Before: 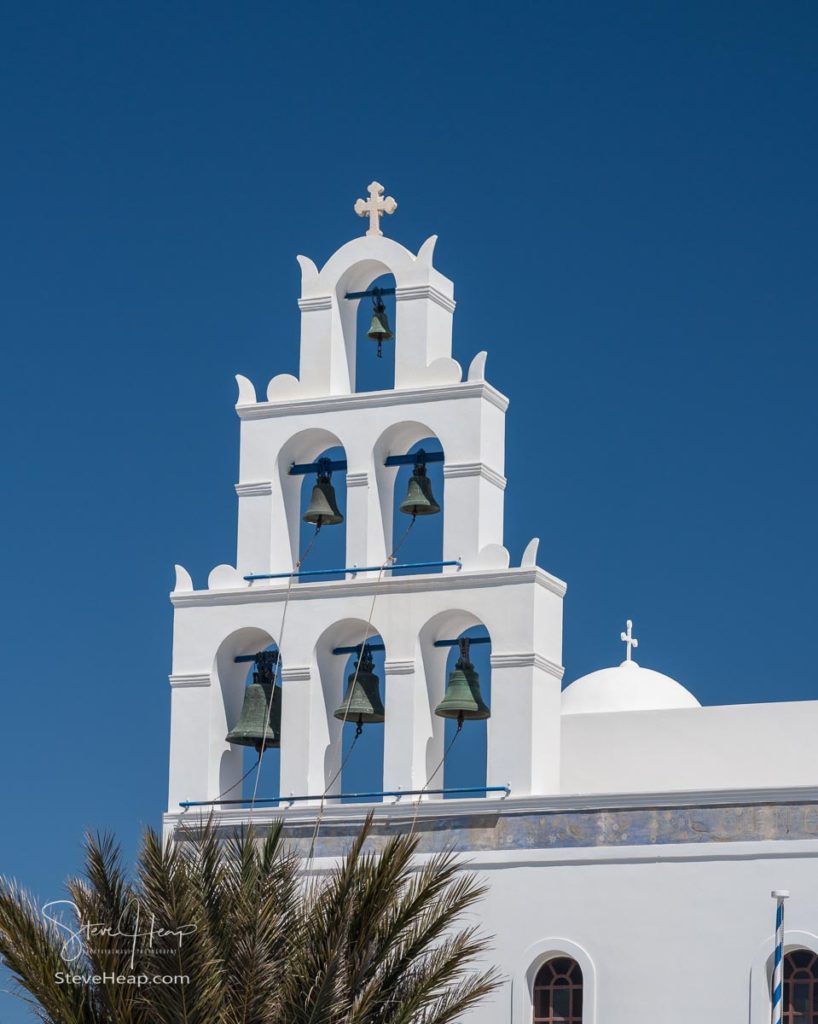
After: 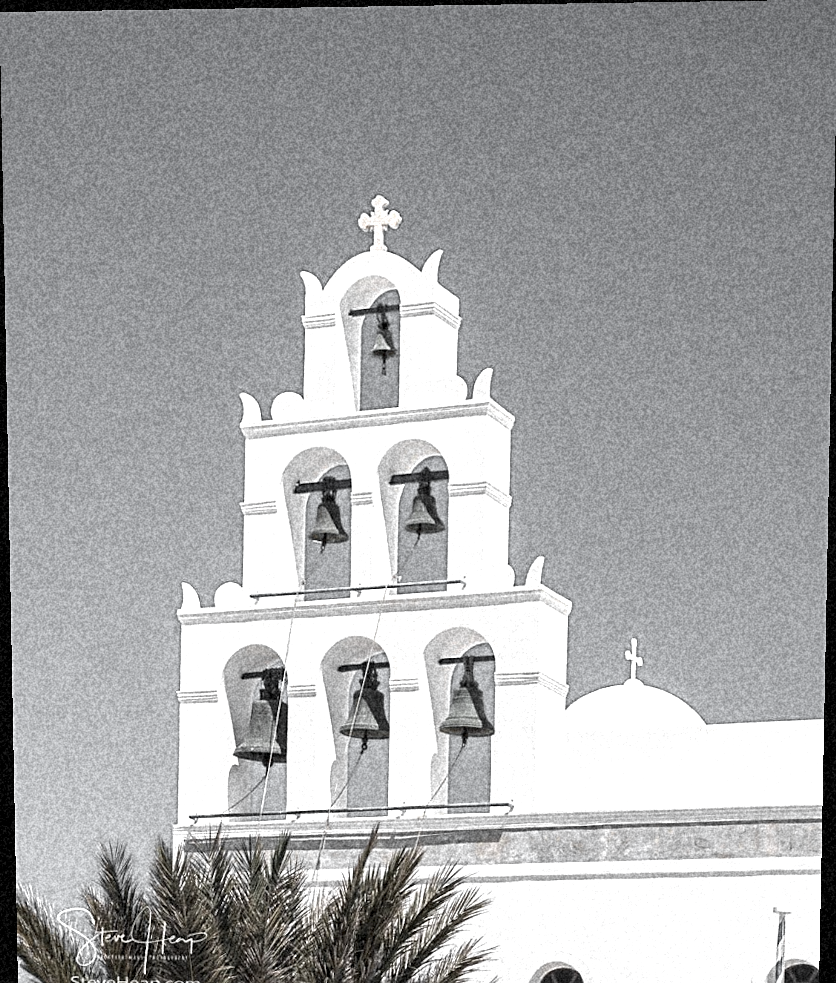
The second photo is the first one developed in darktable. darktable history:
grain: coarseness 46.9 ISO, strength 50.21%, mid-tones bias 0%
contrast brightness saturation: saturation -0.05
crop and rotate: top 0%, bottom 5.097%
sharpen: on, module defaults
base curve: curves: ch0 [(0, 0) (0.283, 0.295) (1, 1)], preserve colors none
rotate and perspective: lens shift (vertical) 0.048, lens shift (horizontal) -0.024, automatic cropping off
color zones: curves: ch0 [(0, 0.613) (0.01, 0.613) (0.245, 0.448) (0.498, 0.529) (0.642, 0.665) (0.879, 0.777) (0.99, 0.613)]; ch1 [(0, 0.035) (0.121, 0.189) (0.259, 0.197) (0.415, 0.061) (0.589, 0.022) (0.732, 0.022) (0.857, 0.026) (0.991, 0.053)]
exposure: exposure 0.921 EV, compensate highlight preservation false
